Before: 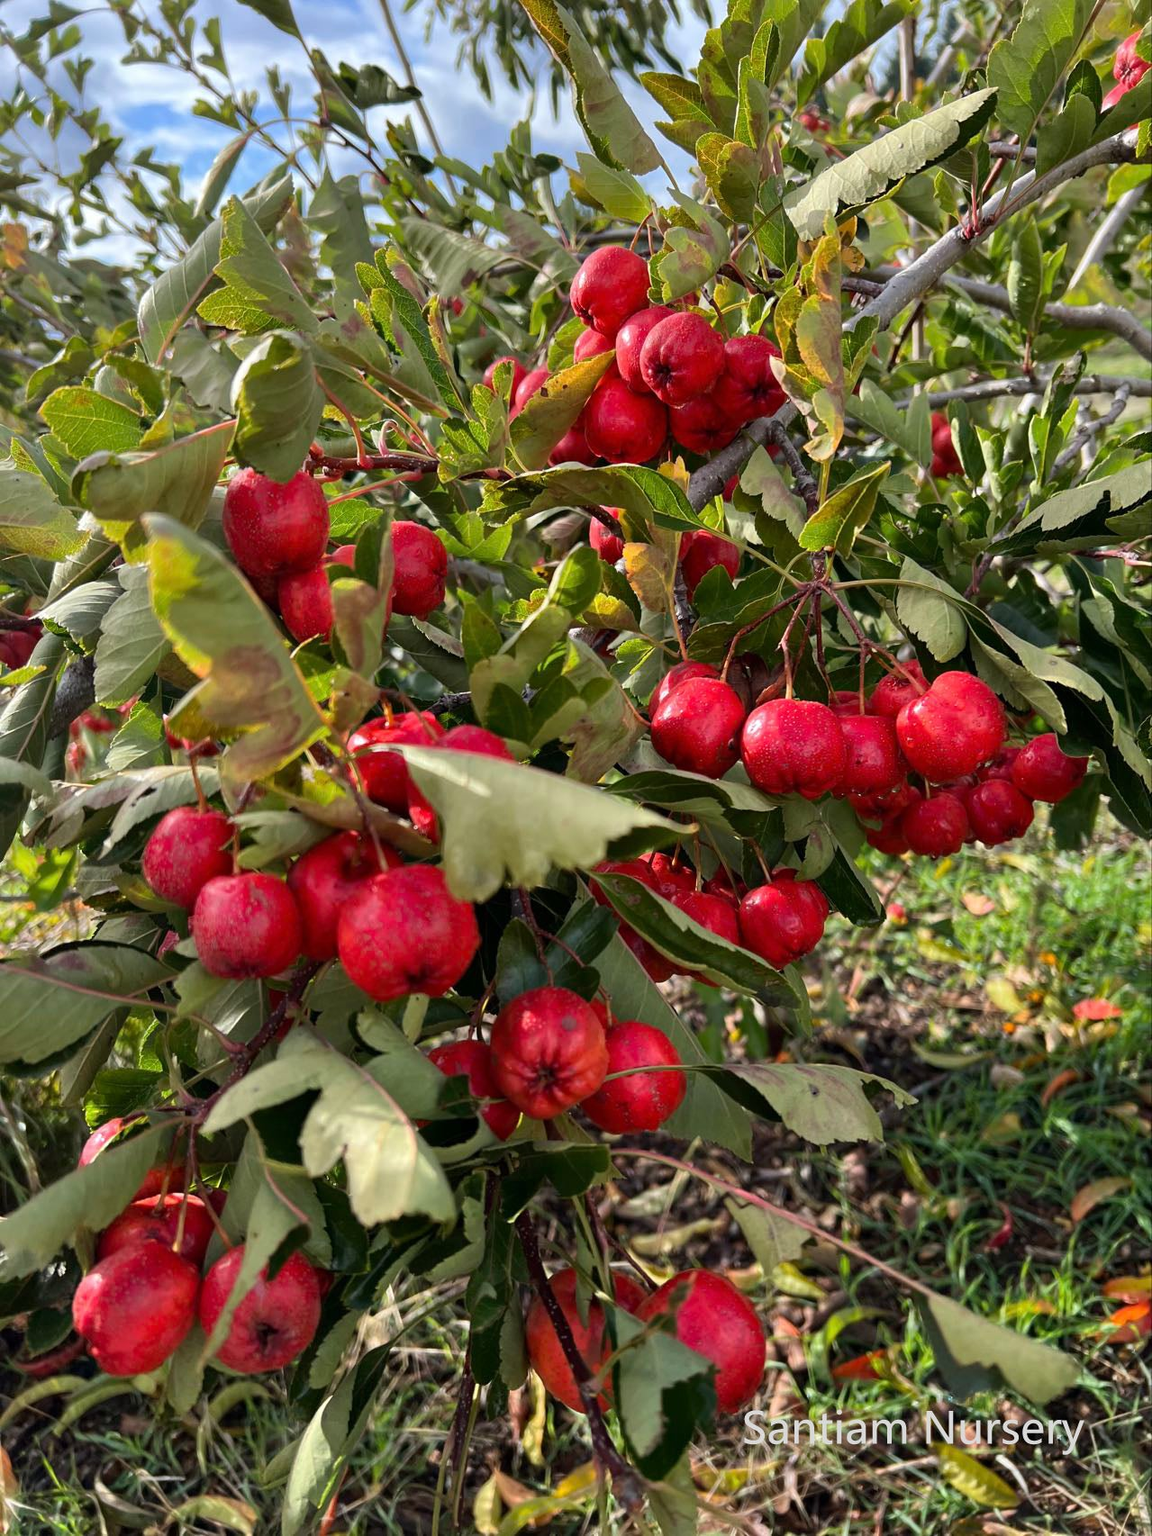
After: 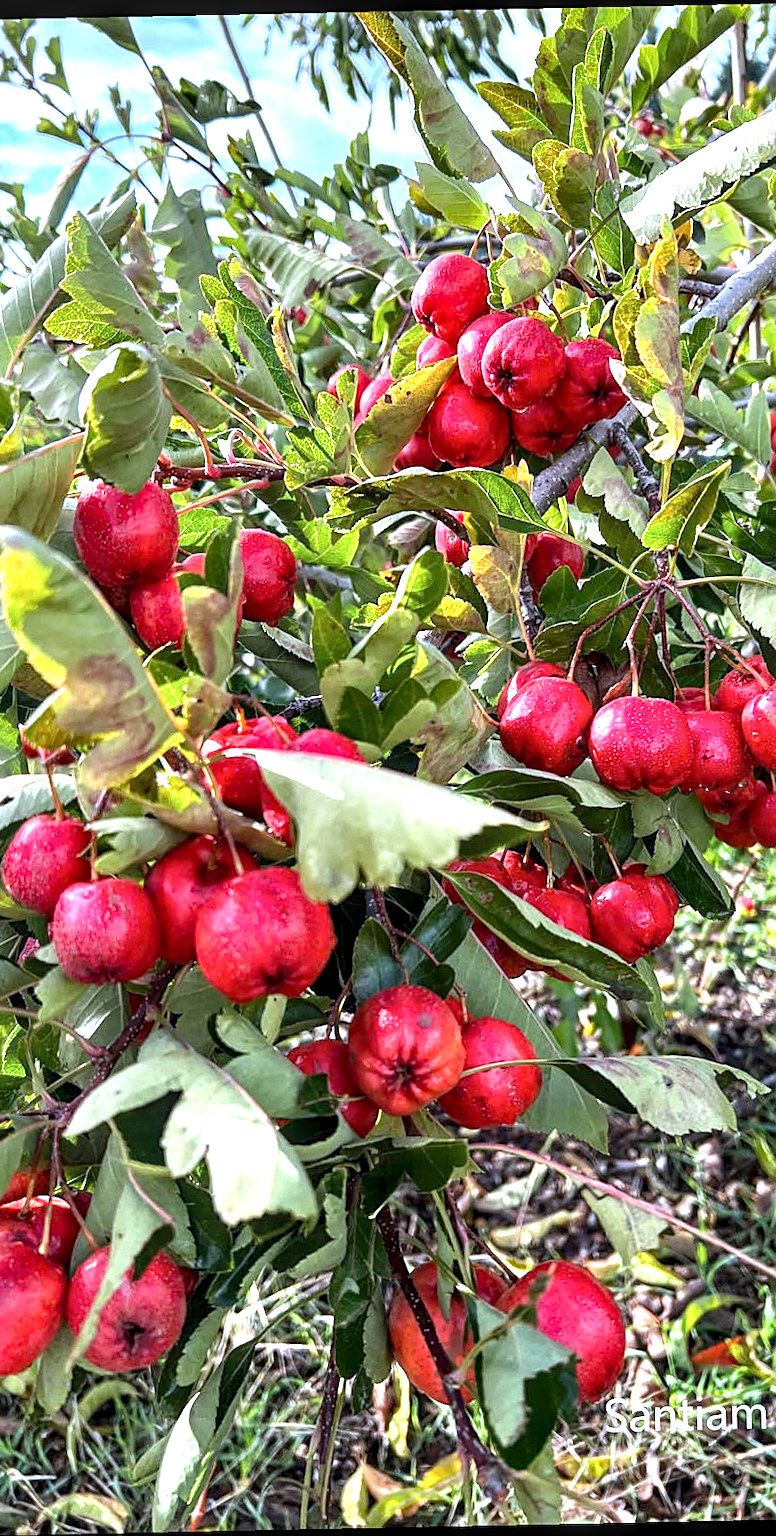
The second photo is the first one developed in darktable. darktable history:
shadows and highlights: shadows 4.1, highlights -17.6, soften with gaussian
crop and rotate: left 13.409%, right 19.924%
local contrast: detail 140%
rotate and perspective: rotation -1.17°, automatic cropping off
white balance: red 0.948, green 1.02, blue 1.176
color calibration: x 0.355, y 0.367, temperature 4700.38 K
sharpen: on, module defaults
exposure: exposure 1.16 EV, compensate exposure bias true, compensate highlight preservation false
